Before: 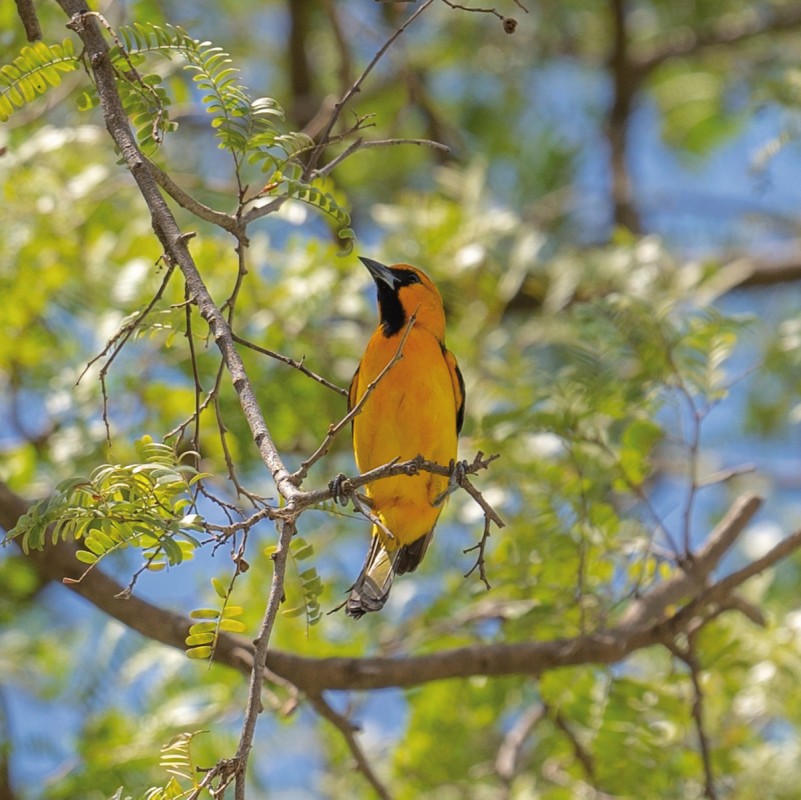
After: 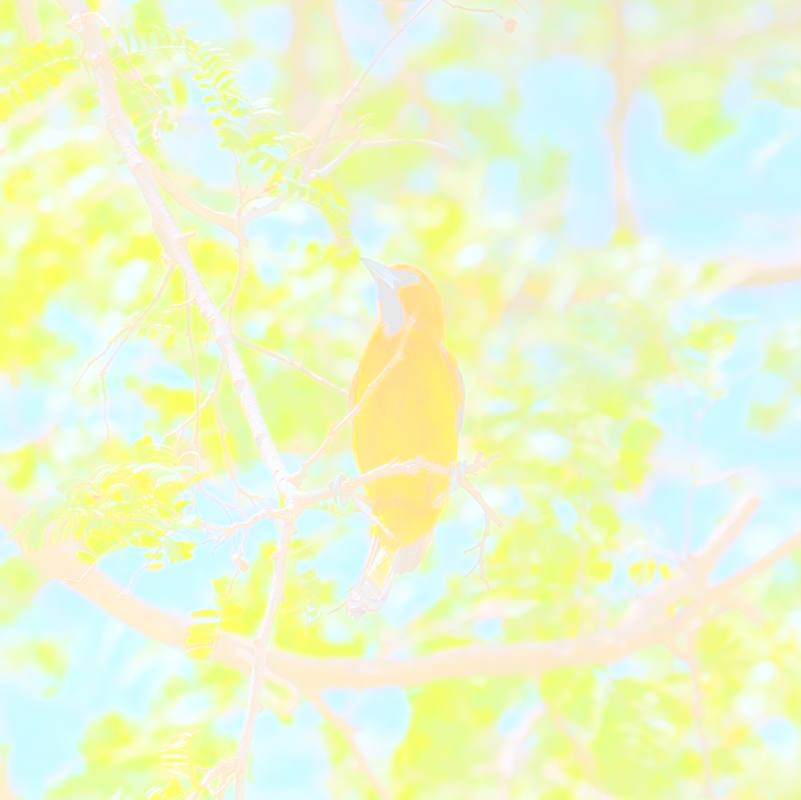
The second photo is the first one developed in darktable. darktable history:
sharpen: radius 1.458, amount 0.398, threshold 1.271
tone equalizer: on, module defaults
bloom: size 70%, threshold 25%, strength 70%
white balance: red 0.931, blue 1.11
base curve: preserve colors none
